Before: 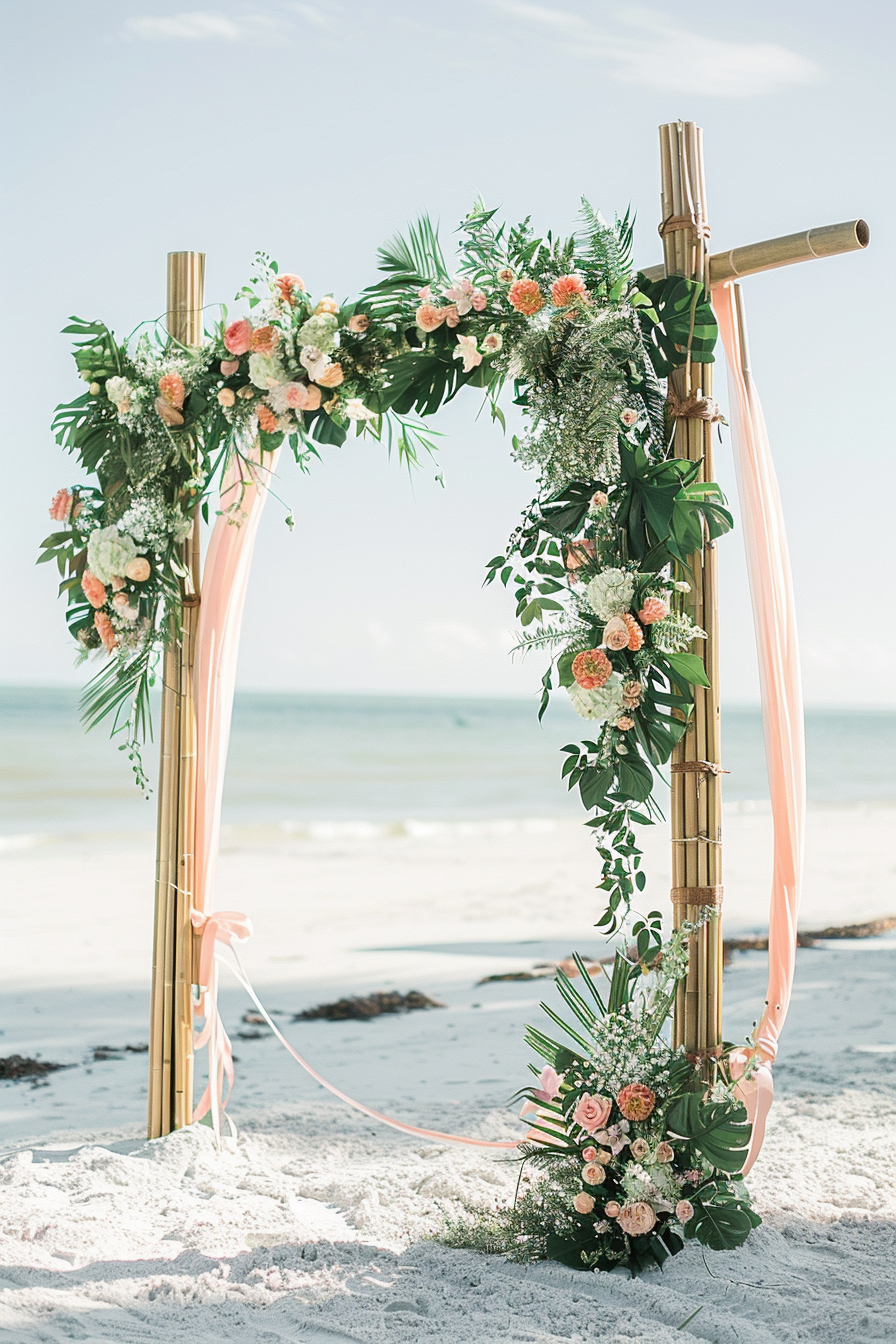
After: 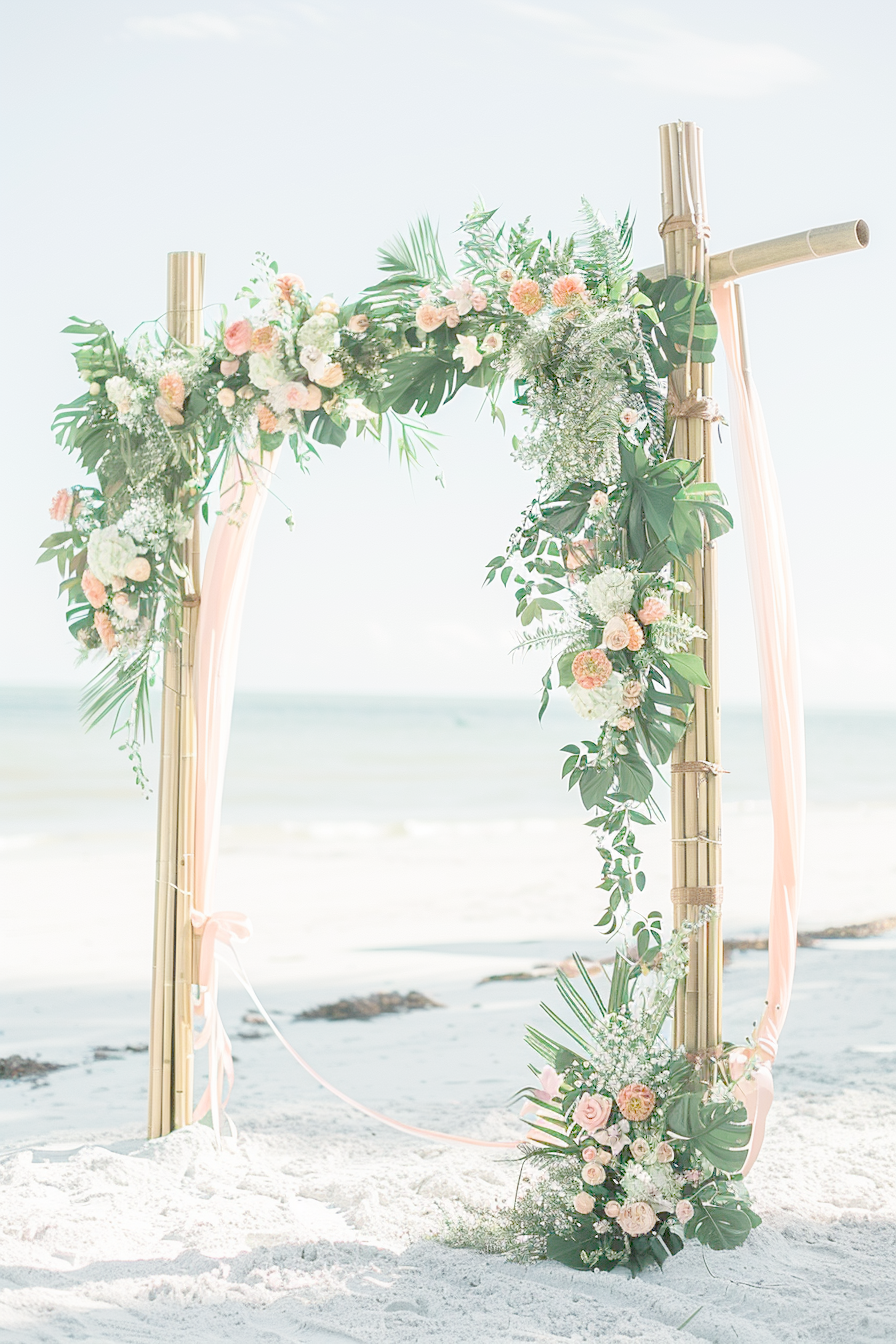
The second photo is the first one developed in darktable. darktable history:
color correction: saturation 1.11
